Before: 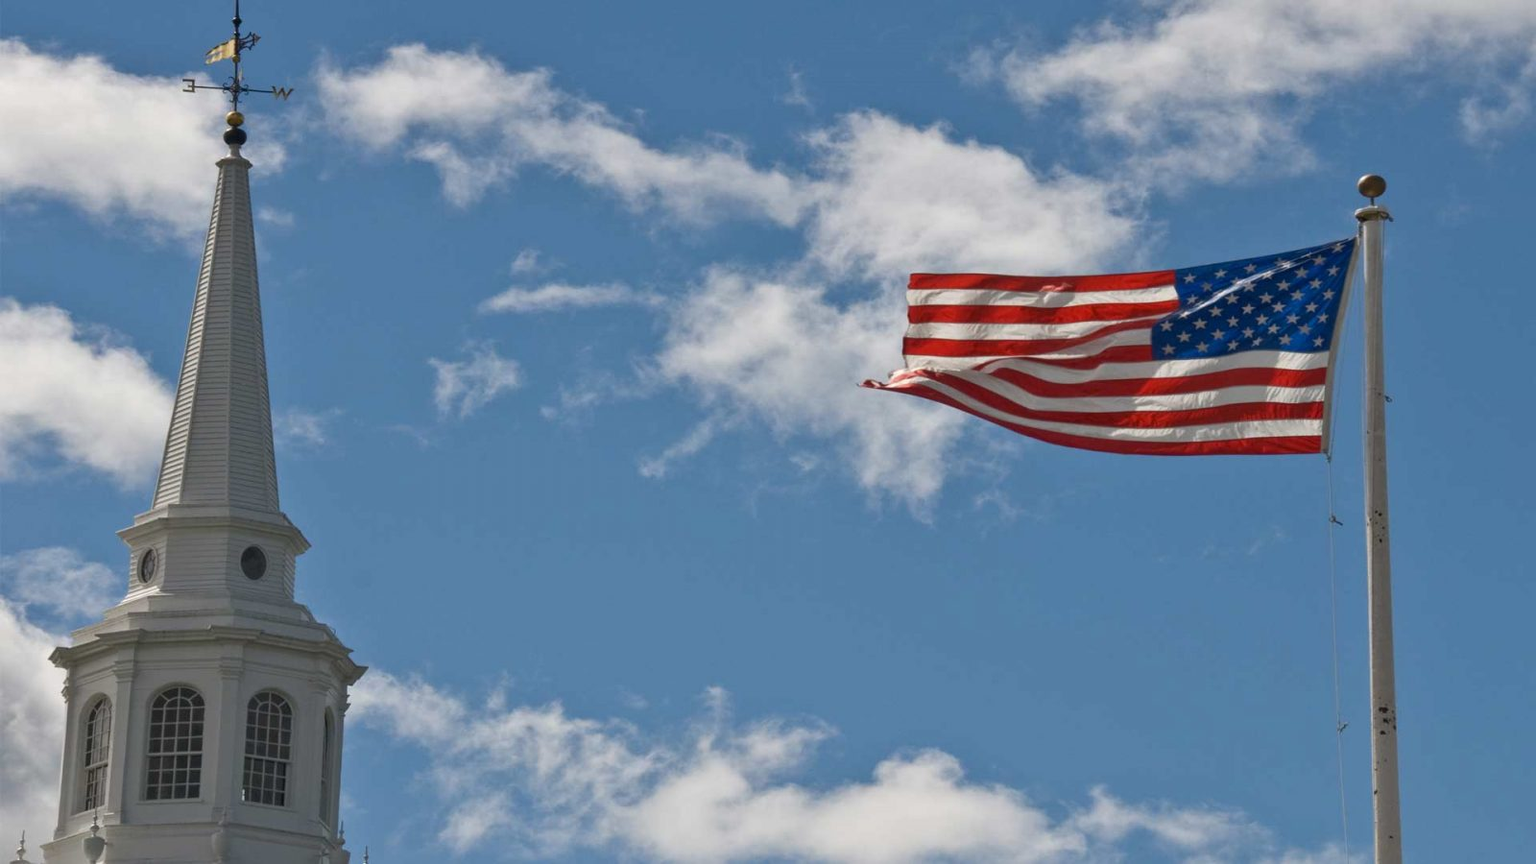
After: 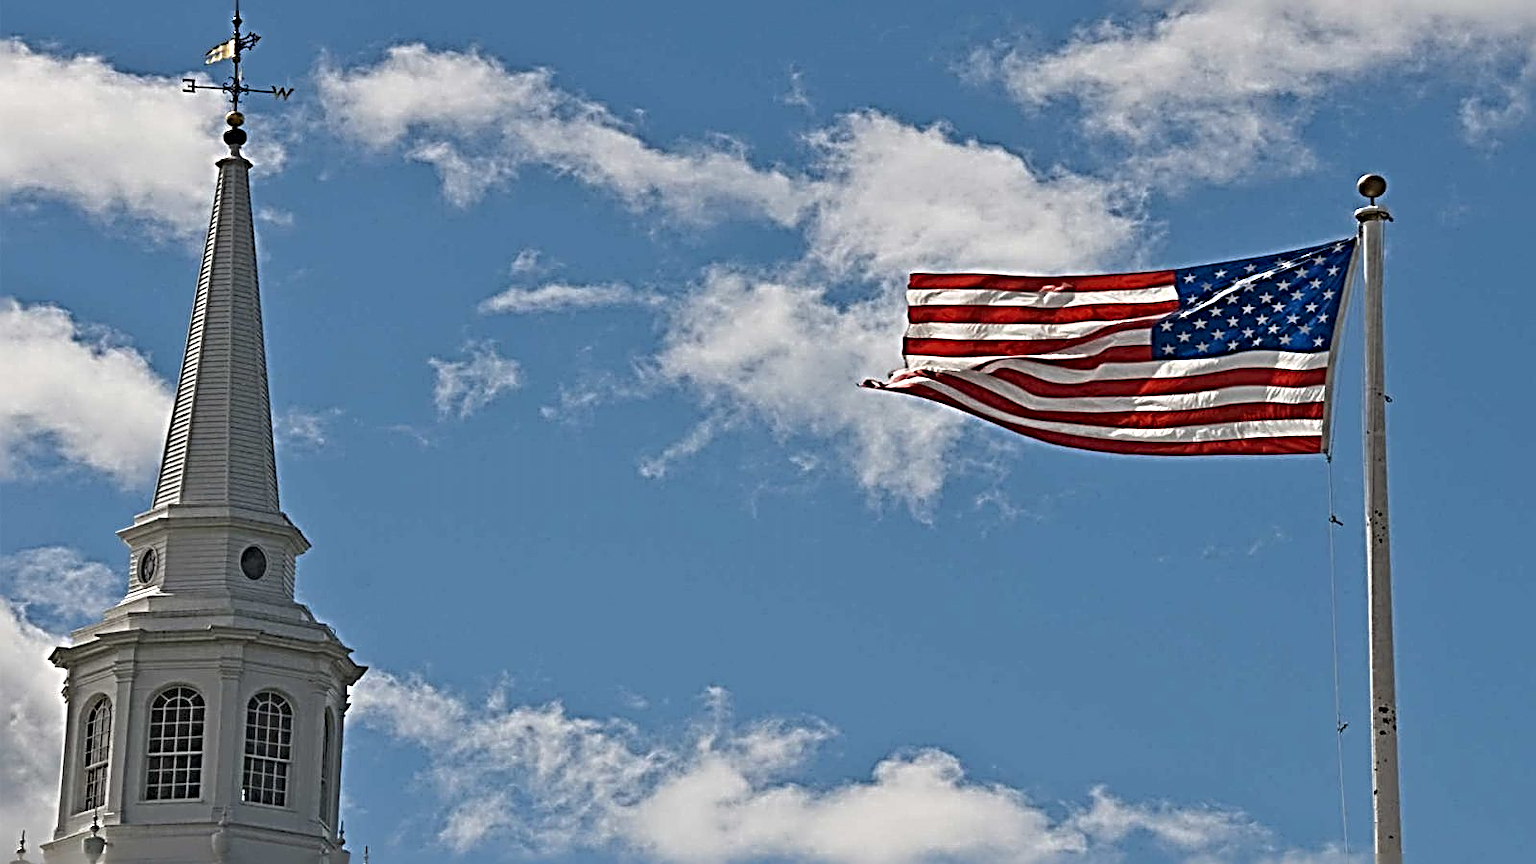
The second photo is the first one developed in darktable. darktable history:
sharpen: radius 4.048, amount 1.99
